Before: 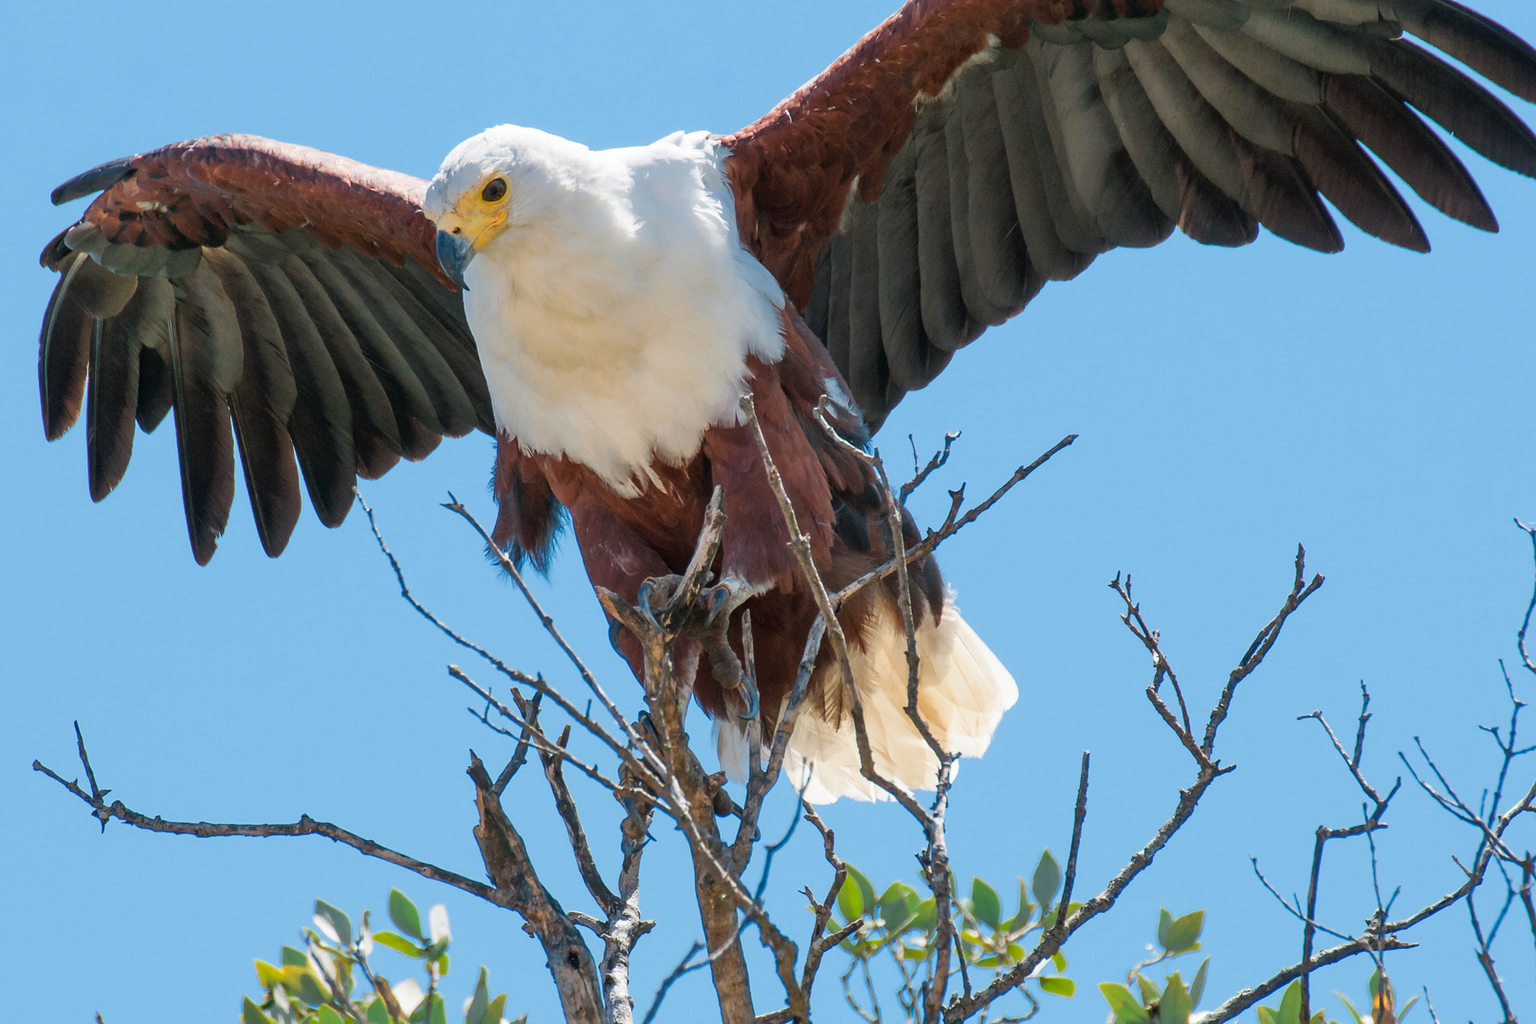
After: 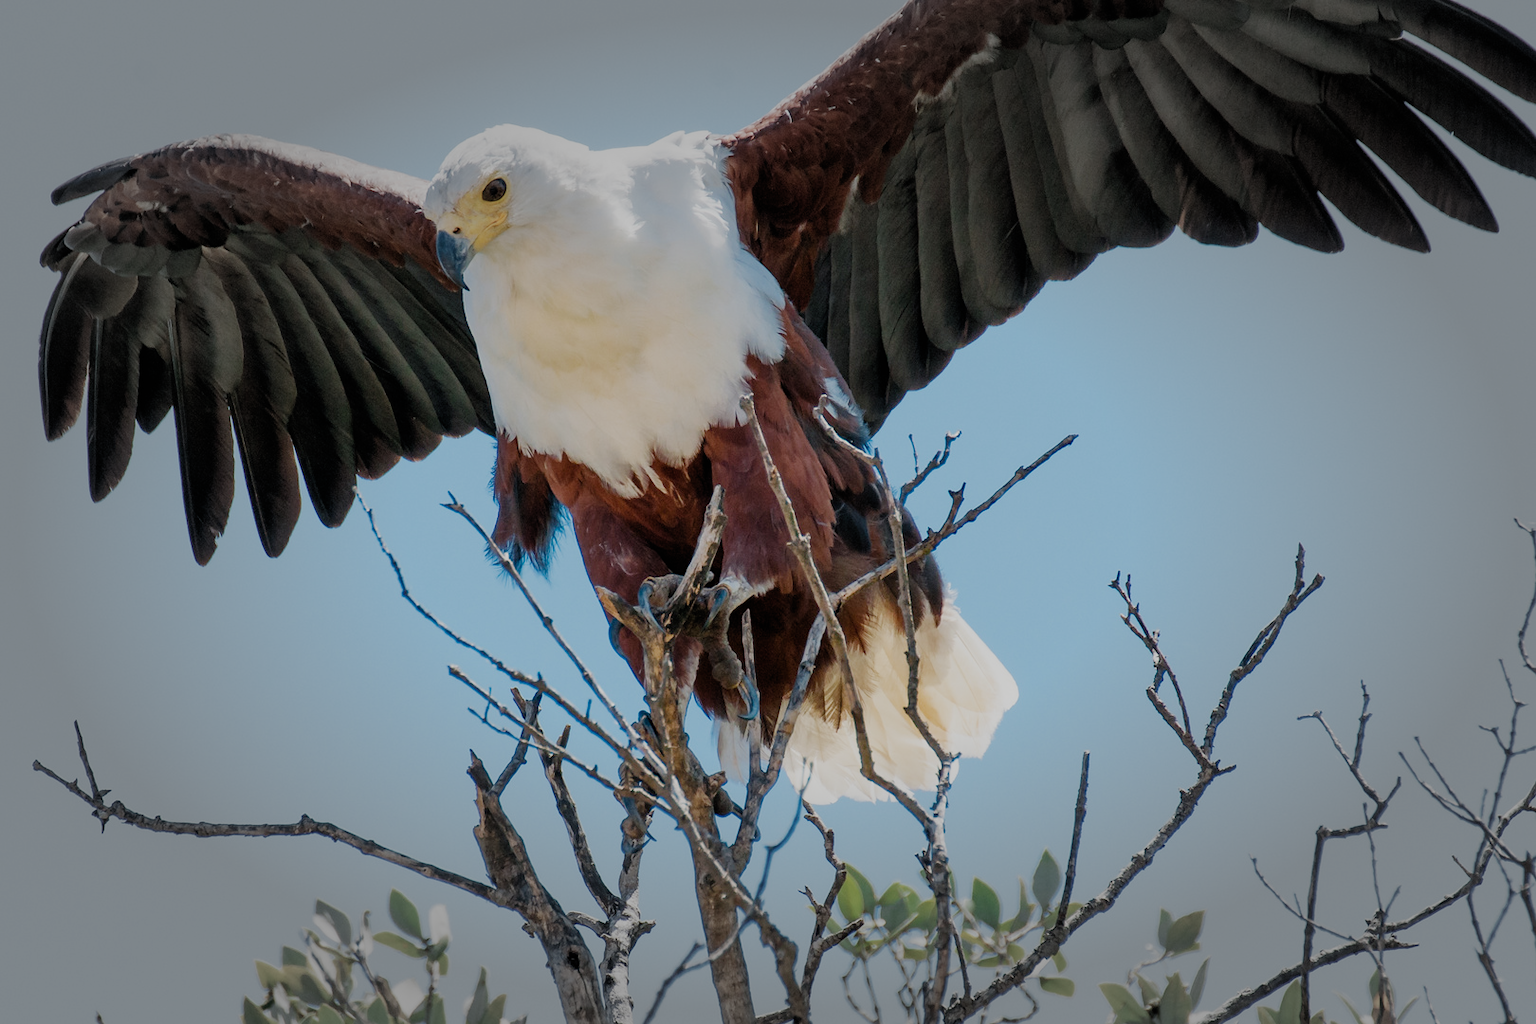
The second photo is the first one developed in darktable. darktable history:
vignetting: fall-off start 47.76%, brightness -0.441, saturation -0.69, automatic ratio true, width/height ratio 1.296
filmic rgb: black relative exposure -6.92 EV, white relative exposure 5.6 EV, threshold 2.99 EV, hardness 2.86, preserve chrominance no, color science v5 (2021), enable highlight reconstruction true
